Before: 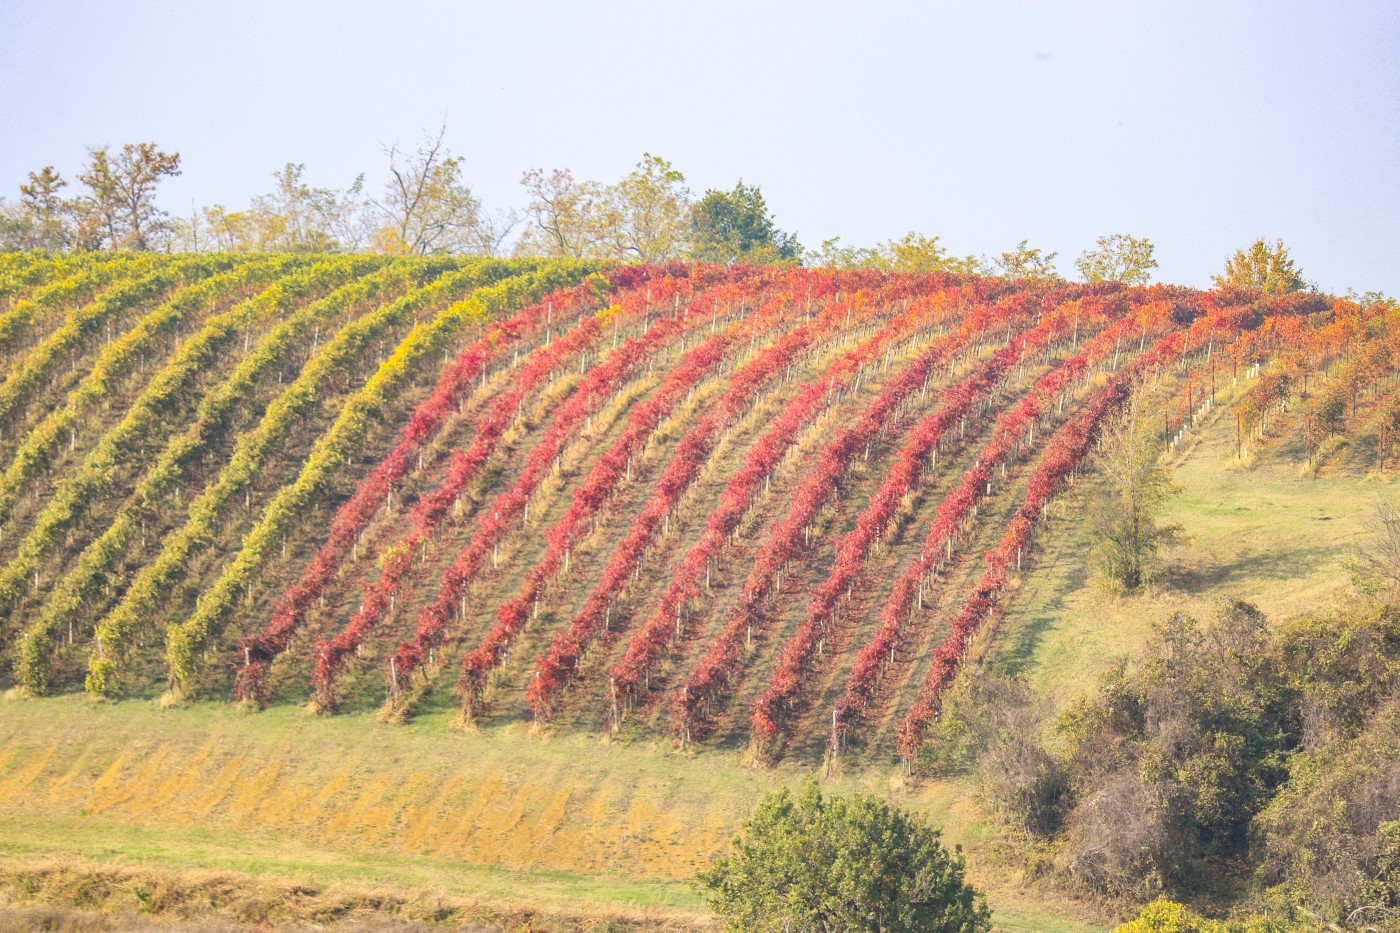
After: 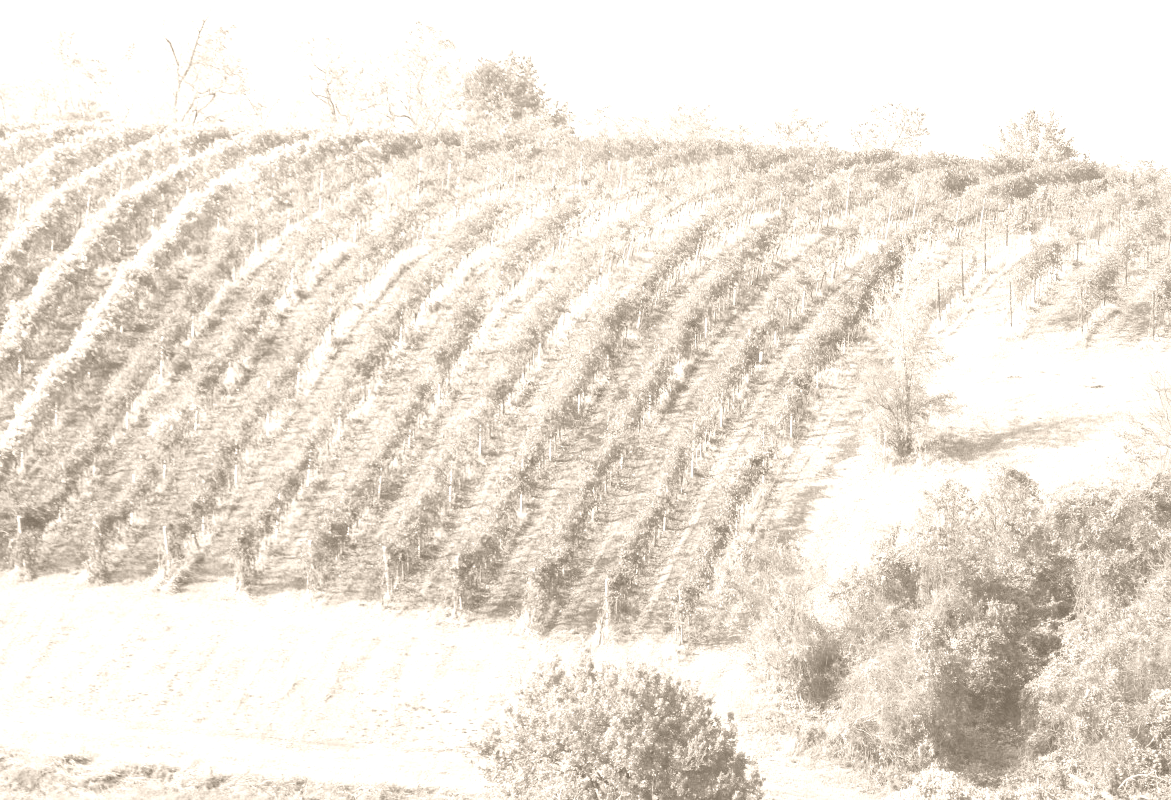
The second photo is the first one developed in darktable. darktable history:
colorize: hue 34.49°, saturation 35.33%, source mix 100%, version 1
crop: left 16.315%, top 14.246%
